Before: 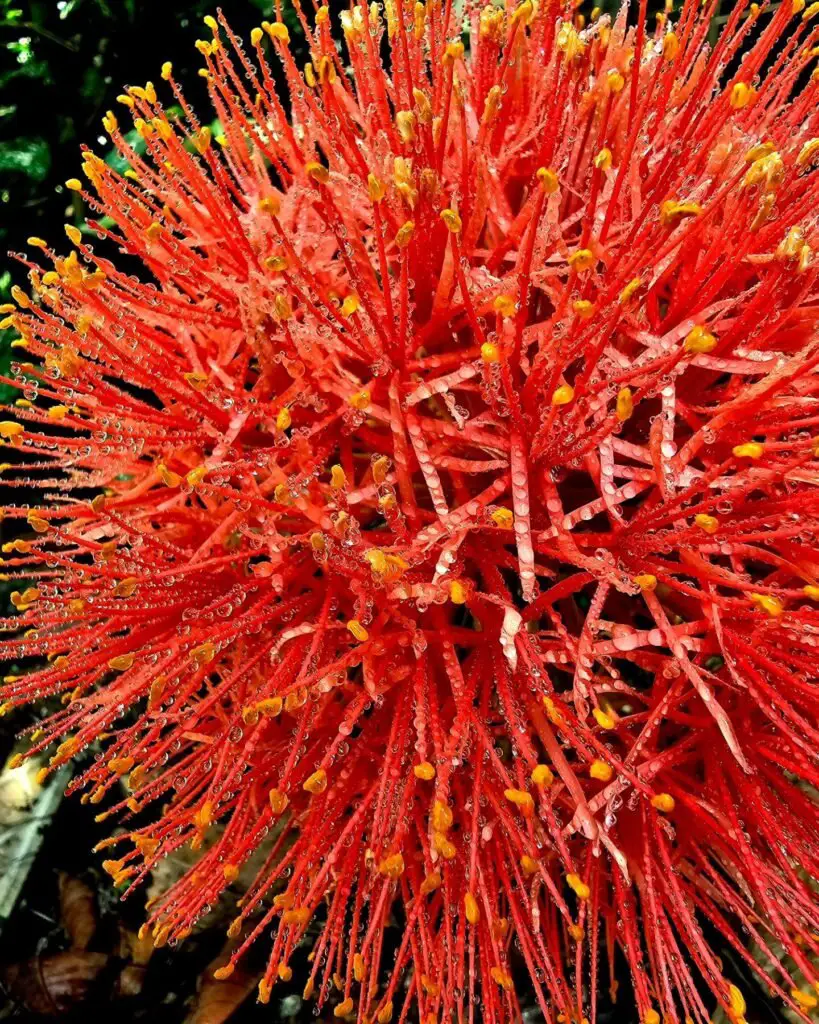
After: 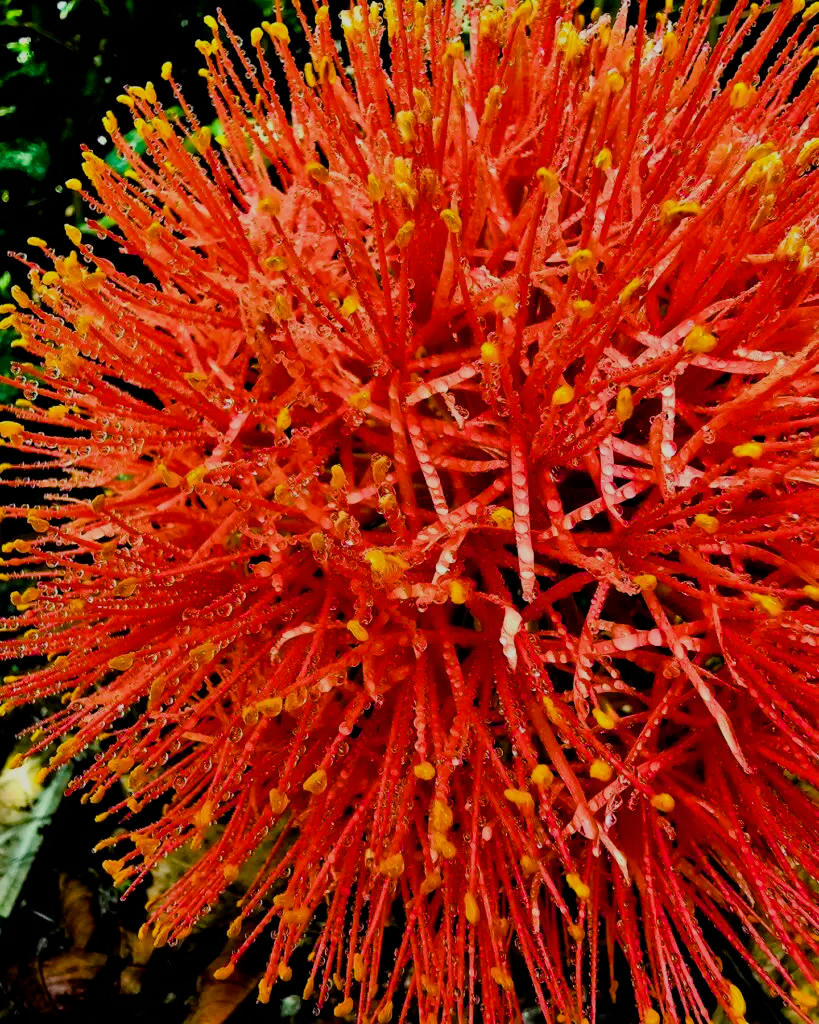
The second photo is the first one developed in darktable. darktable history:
filmic rgb: black relative exposure -7.65 EV, white relative exposure 4.56 EV, hardness 3.61, iterations of high-quality reconstruction 0
color balance rgb: perceptual saturation grading › global saturation 20%, perceptual saturation grading › highlights -24.754%, perceptual saturation grading › shadows 24.669%, global vibrance 50.207%
